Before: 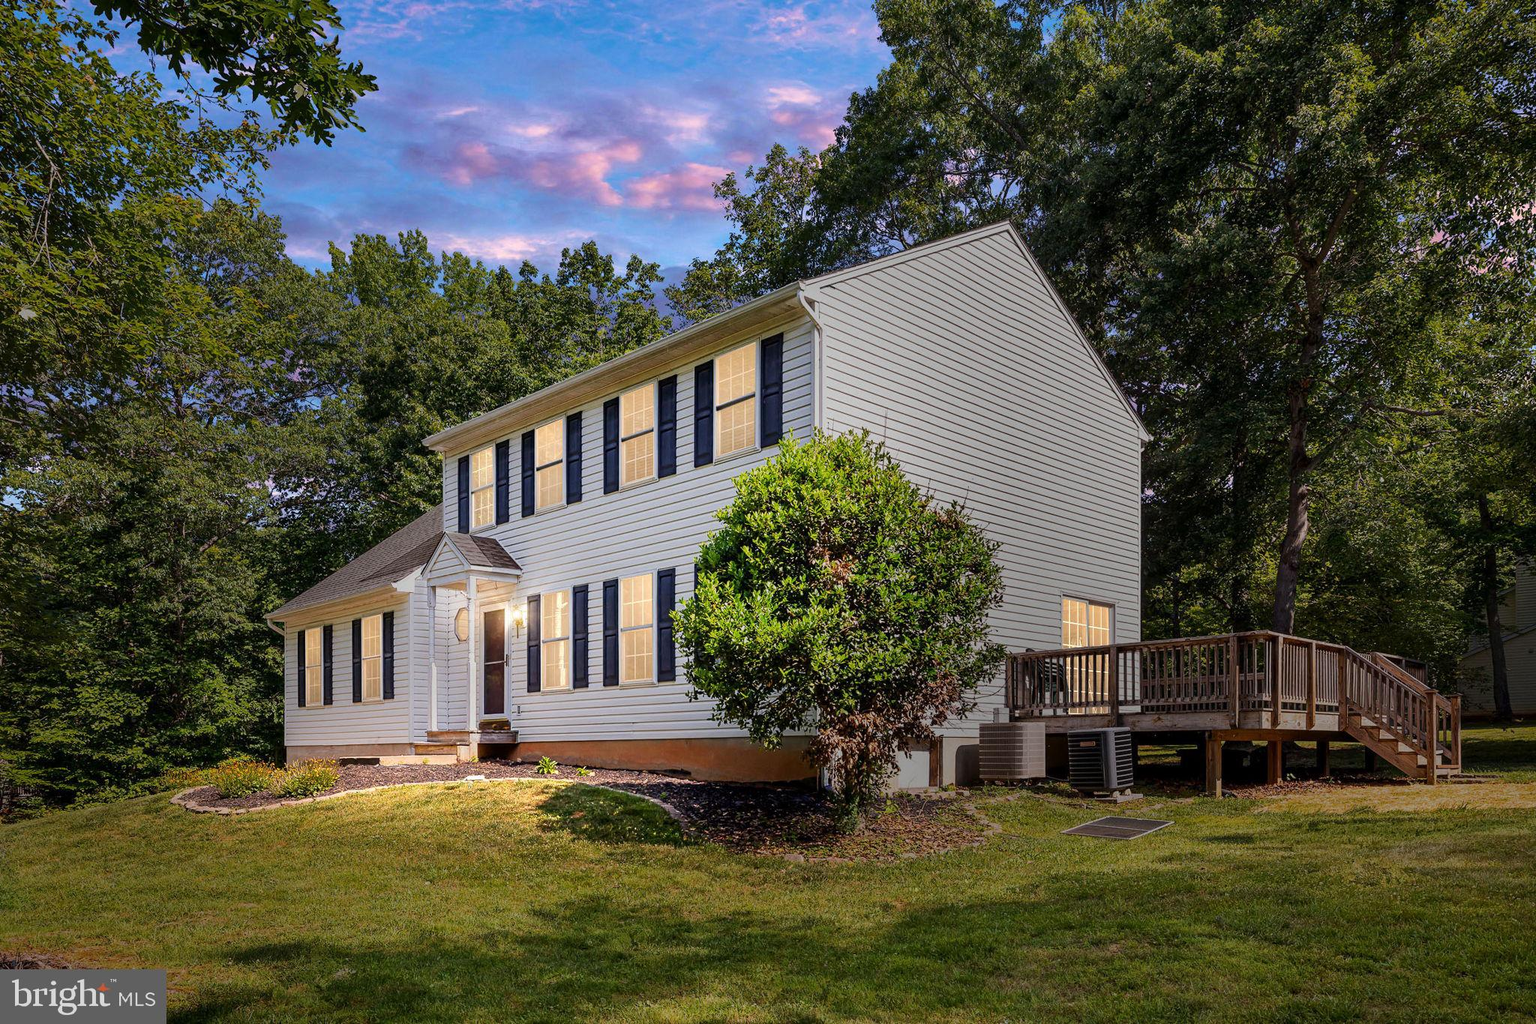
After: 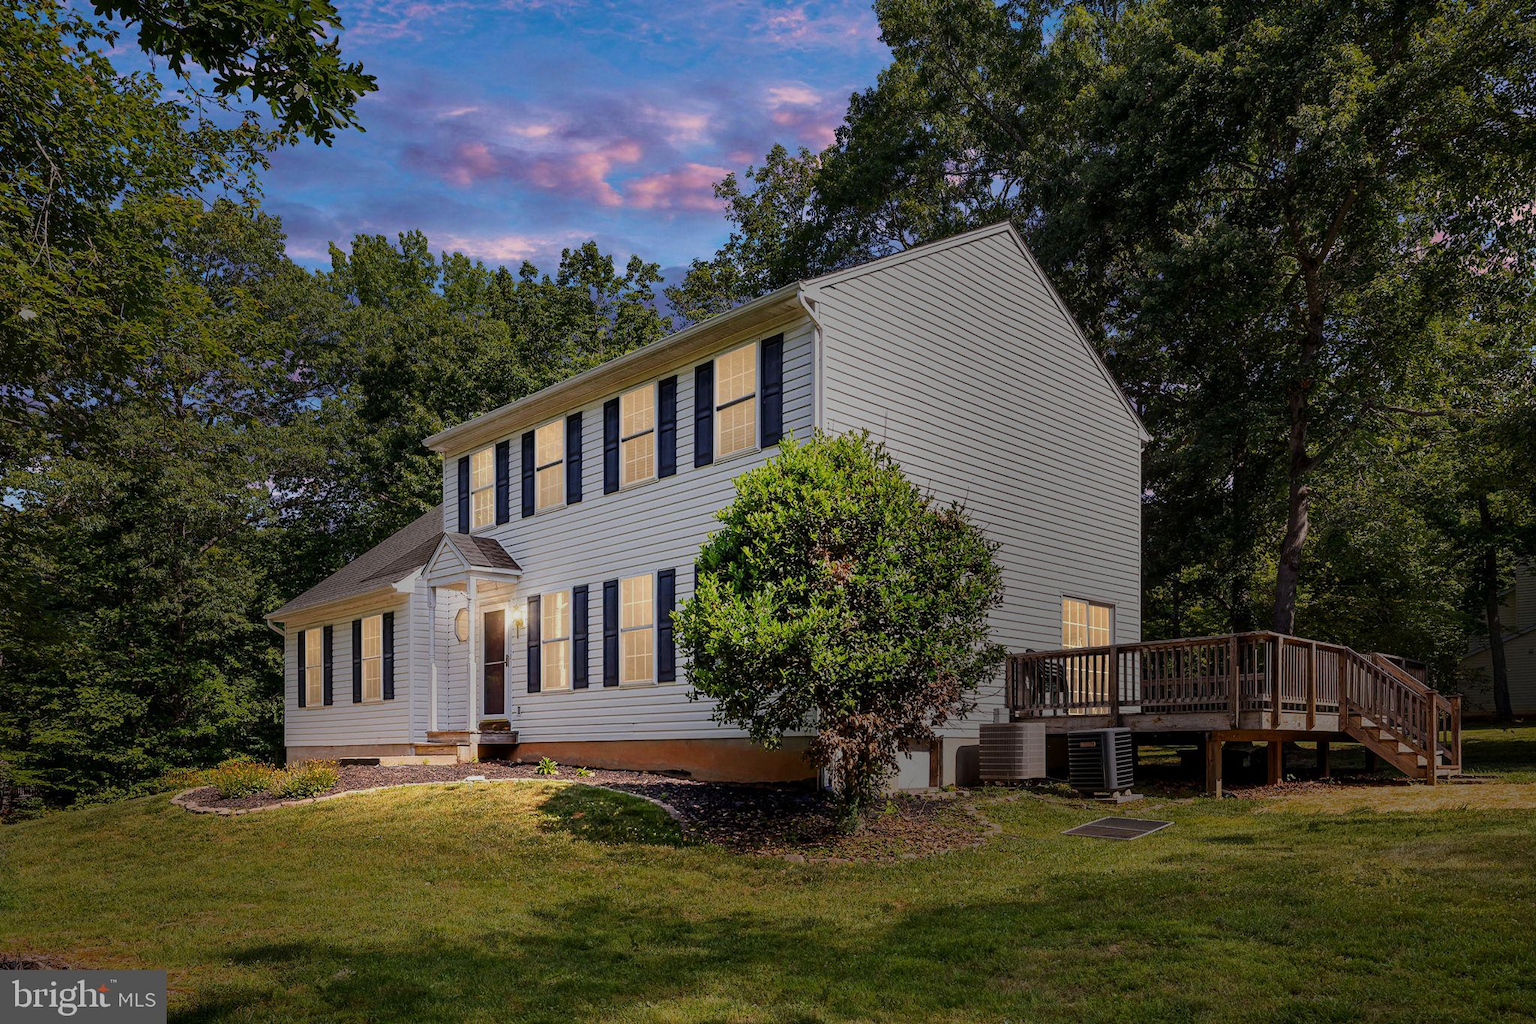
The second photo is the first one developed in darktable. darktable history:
exposure: exposure -0.485 EV, compensate highlight preservation false
